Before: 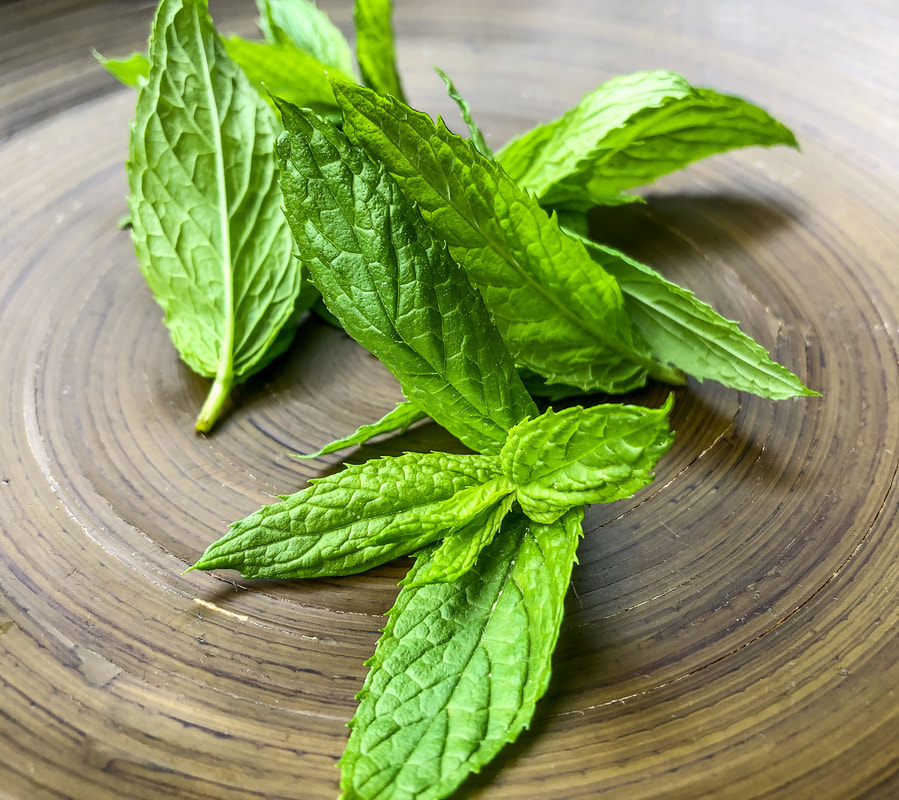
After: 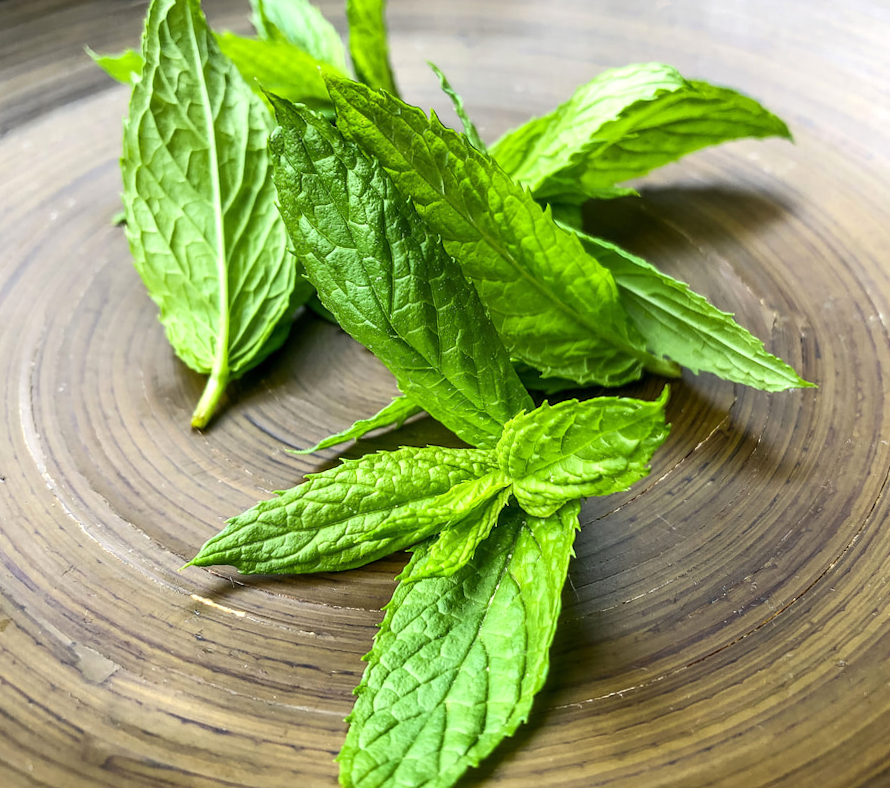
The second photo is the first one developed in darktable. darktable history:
rotate and perspective: rotation -0.45°, automatic cropping original format, crop left 0.008, crop right 0.992, crop top 0.012, crop bottom 0.988
exposure: exposure 0.2 EV, compensate highlight preservation false
tone equalizer: on, module defaults
